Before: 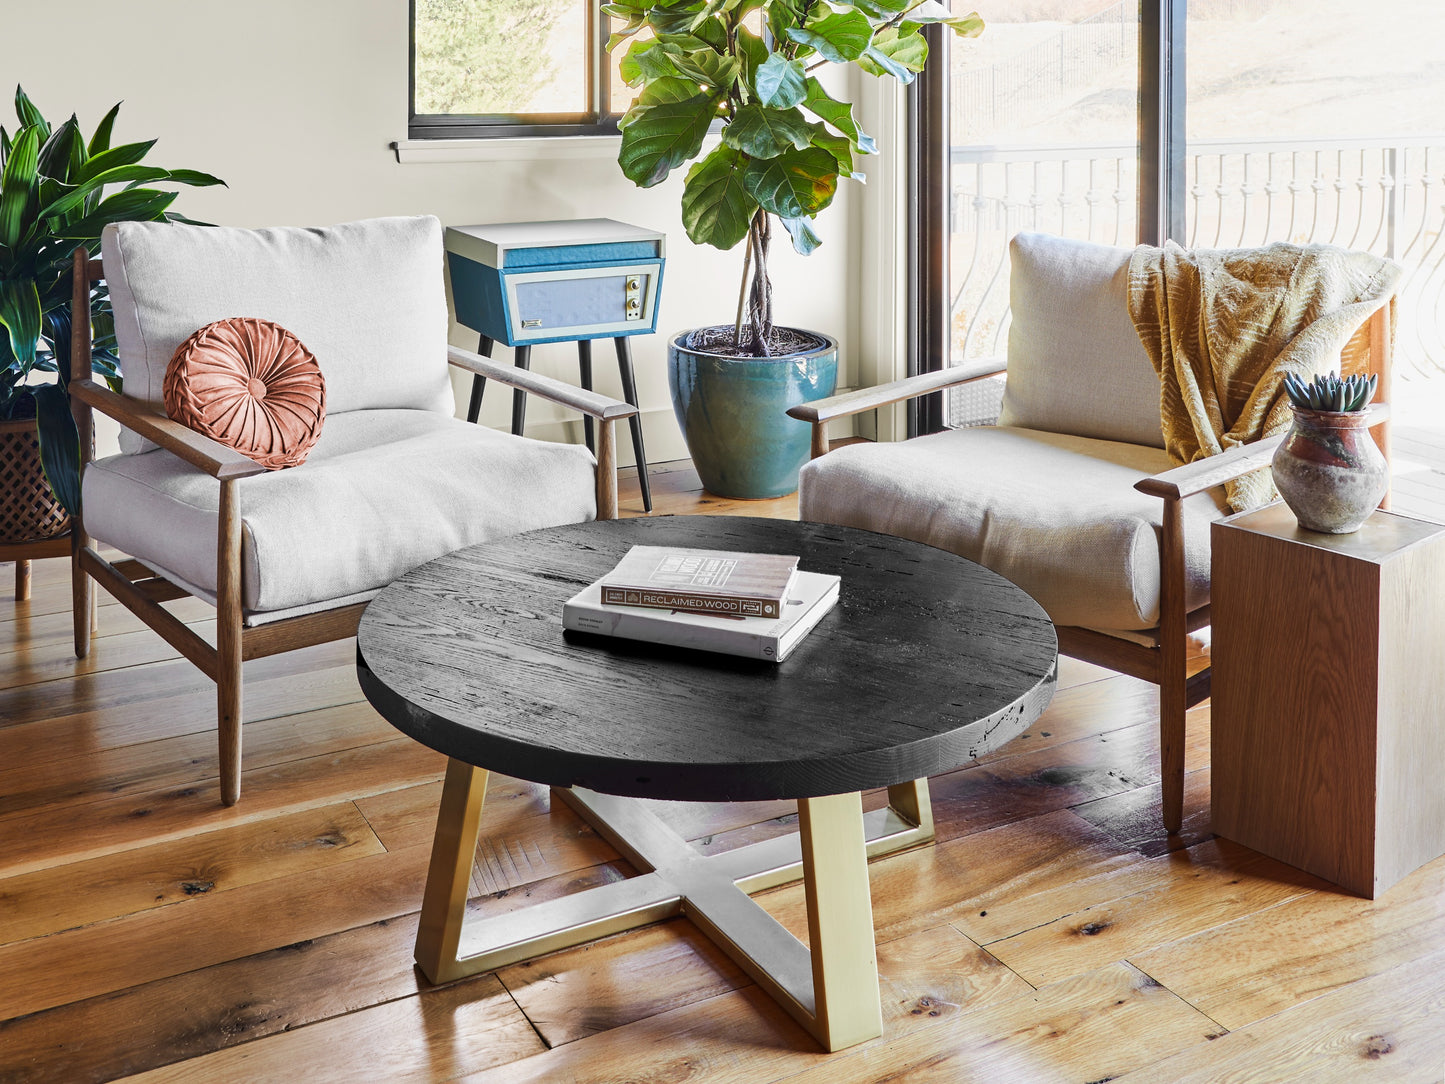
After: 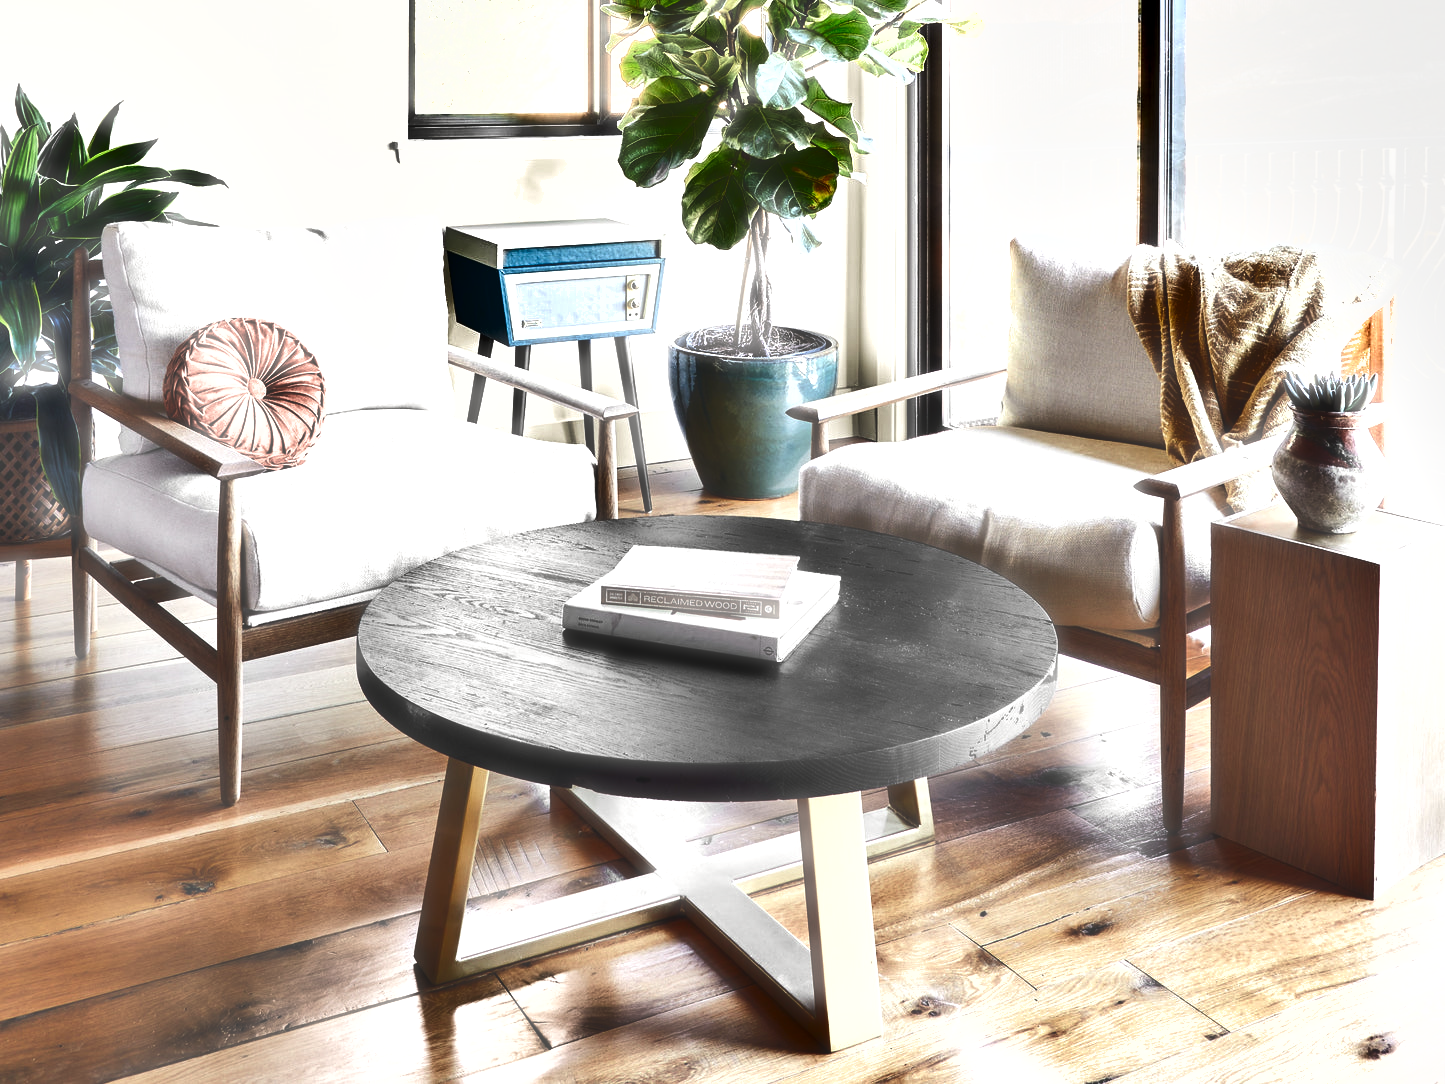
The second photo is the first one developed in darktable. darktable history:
haze removal: strength -0.891, distance 0.226, compatibility mode true, adaptive false
shadows and highlights: shadows 30.66, highlights -62.68, soften with gaussian
exposure: exposure 0.65 EV, compensate highlight preservation false
